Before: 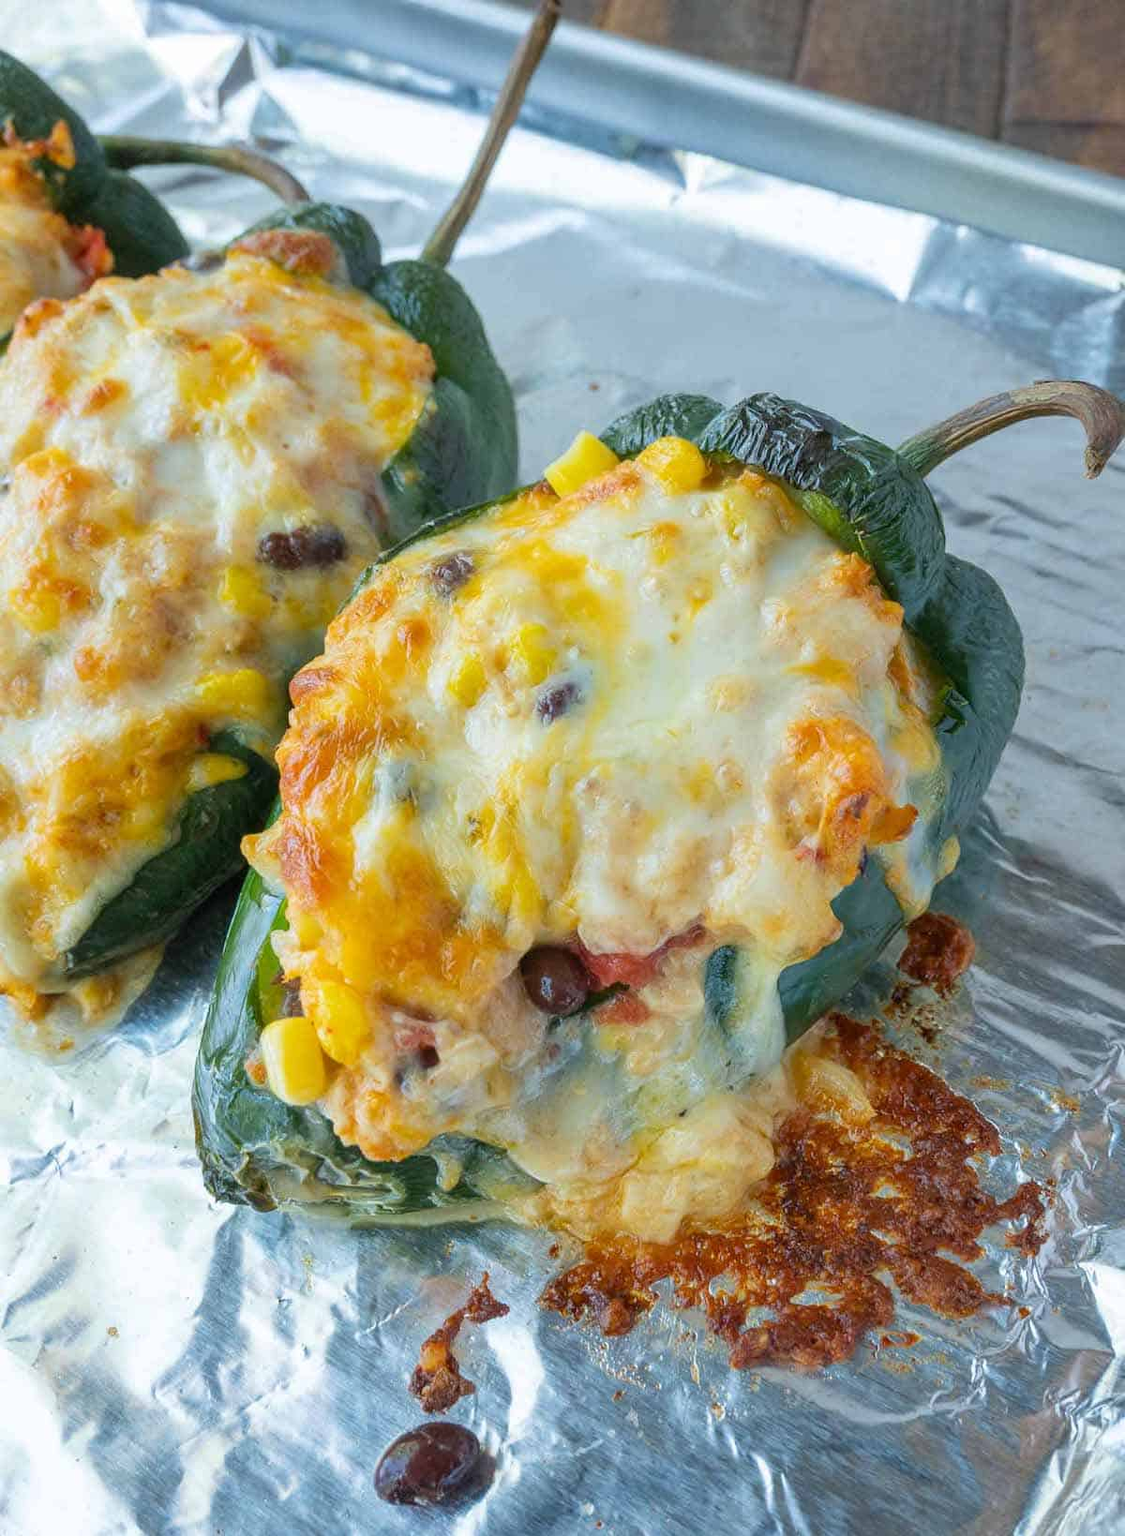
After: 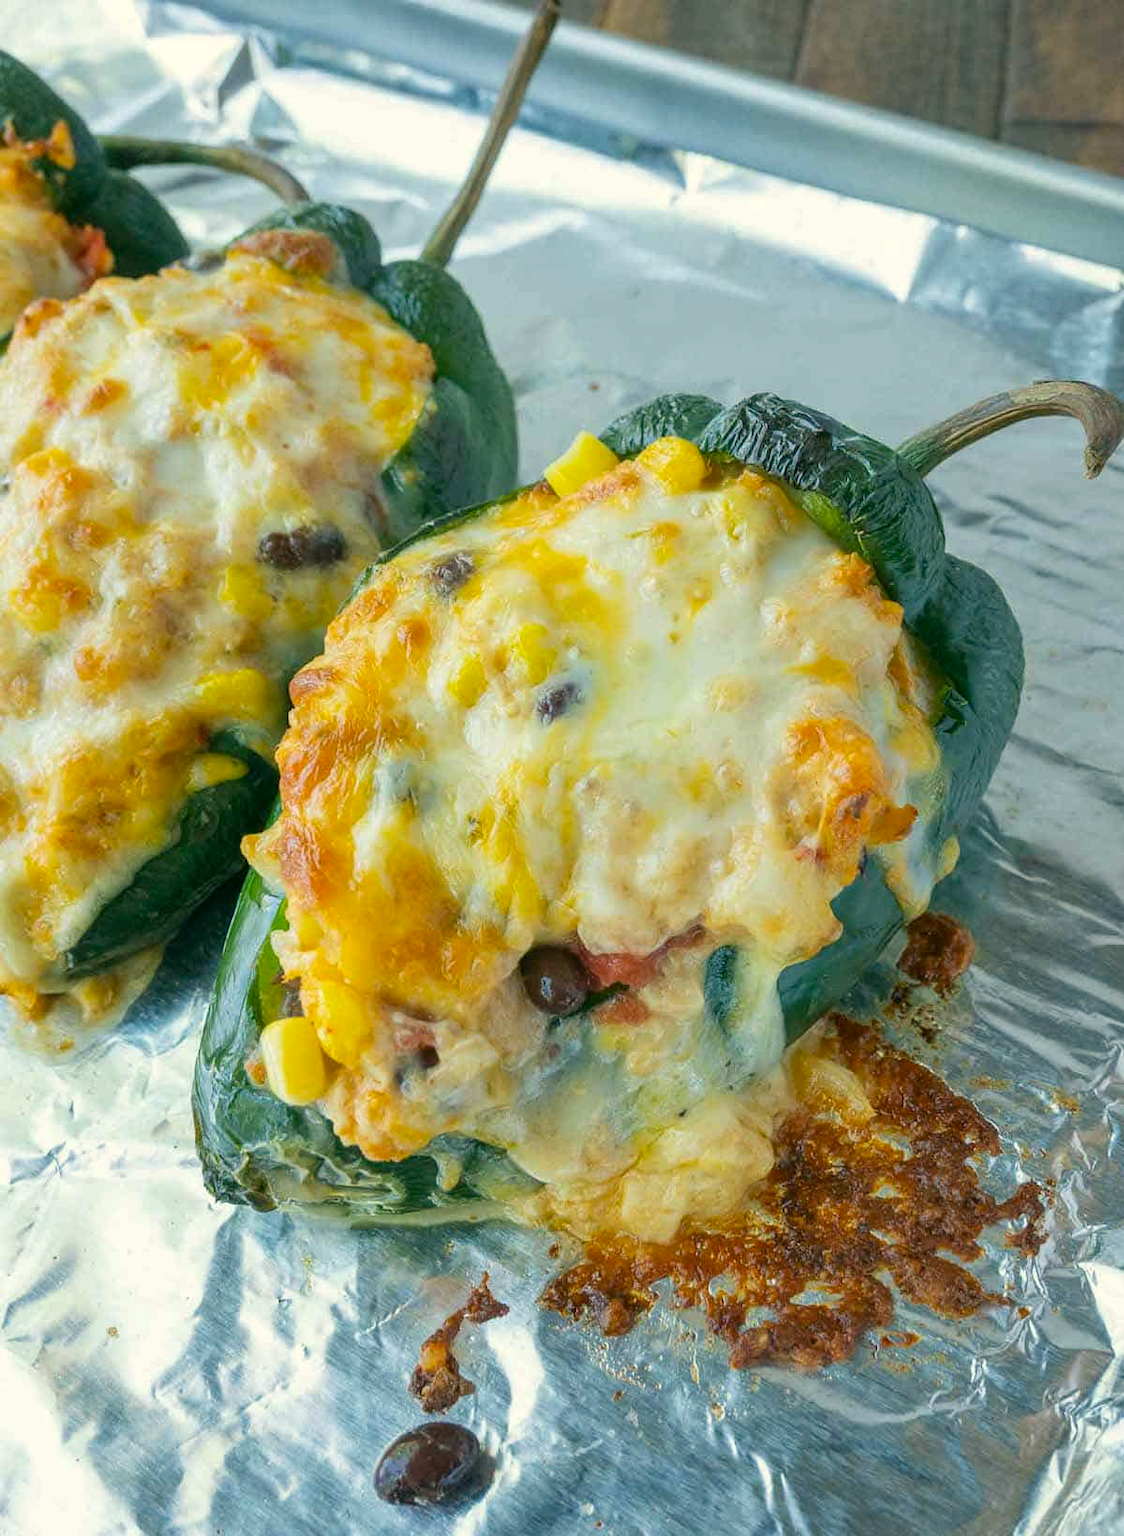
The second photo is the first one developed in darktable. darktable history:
color correction: highlights a* -0.482, highlights b* 9.48, shadows a* -9.48, shadows b* 0.803
